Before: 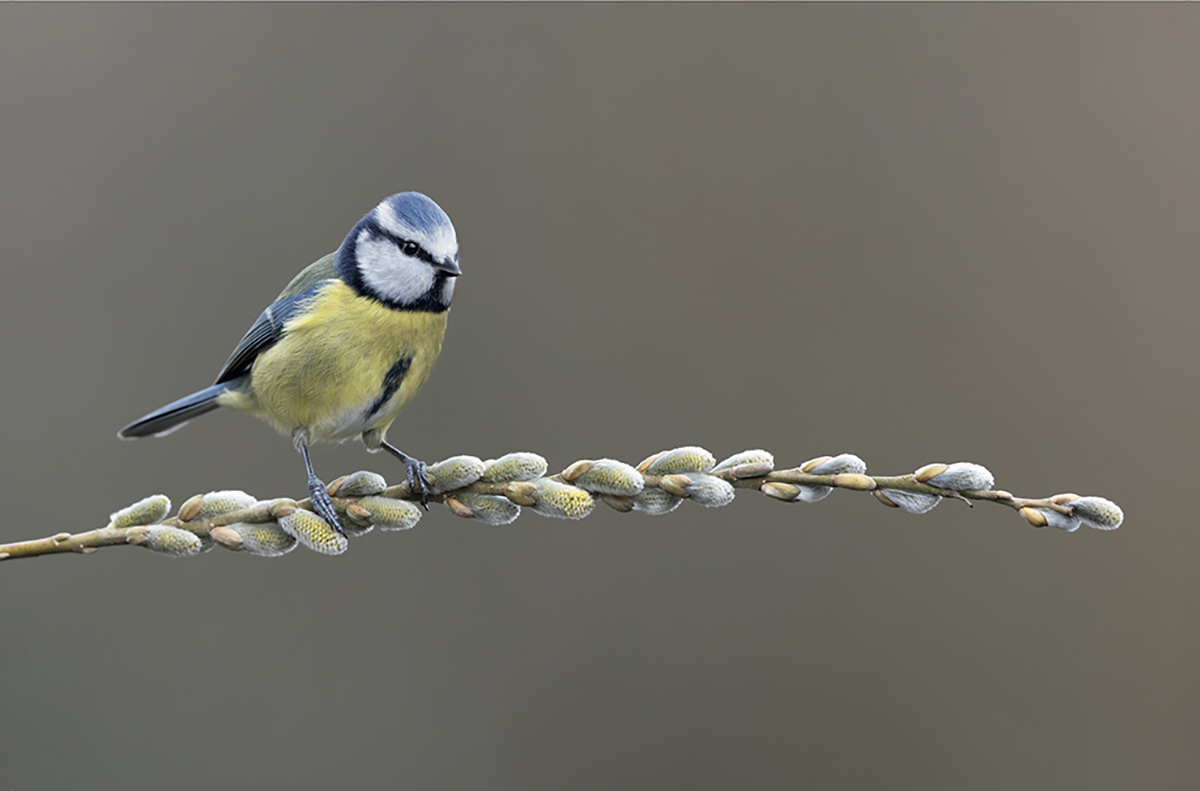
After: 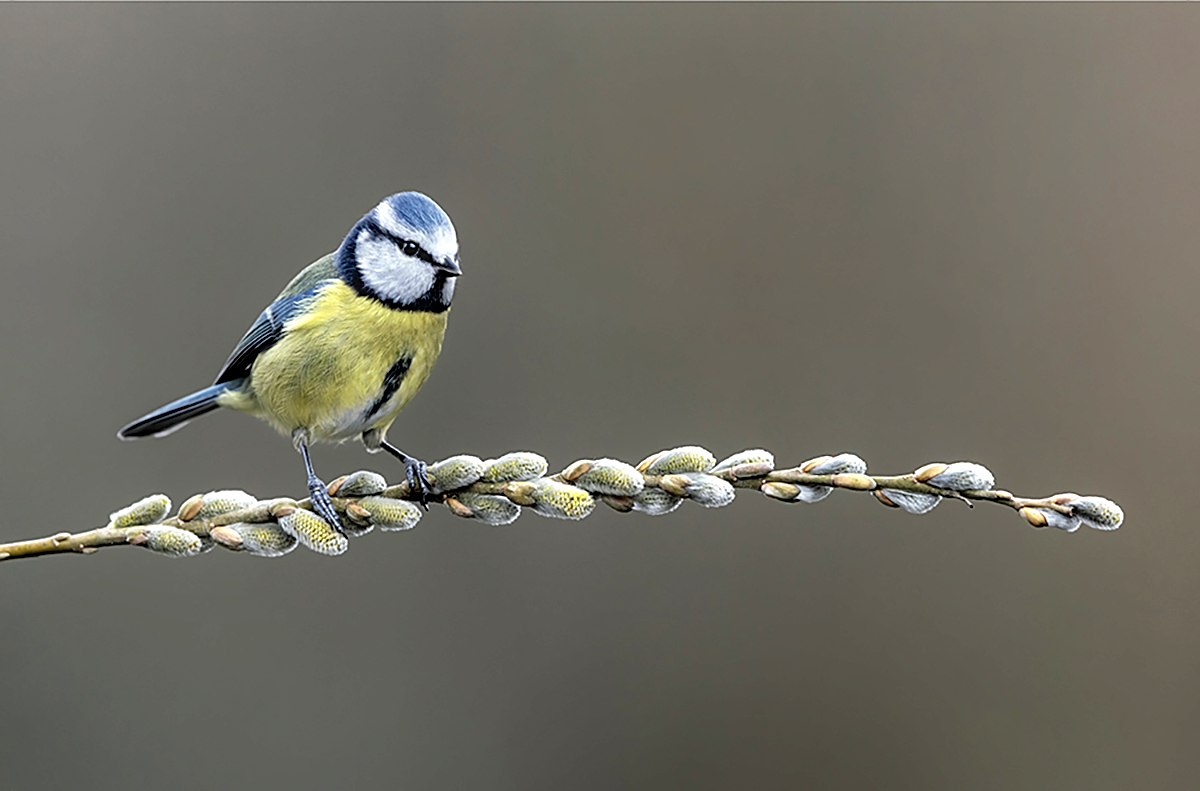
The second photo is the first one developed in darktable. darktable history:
sharpen: on, module defaults
tone equalizer: -8 EV -1.05 EV, -7 EV -1.03 EV, -6 EV -0.898 EV, -5 EV -0.559 EV, -3 EV 0.553 EV, -2 EV 0.839 EV, -1 EV 1 EV, +0 EV 1.07 EV
exposure: black level correction 0.009, exposure -0.621 EV, compensate highlight preservation false
local contrast: on, module defaults
